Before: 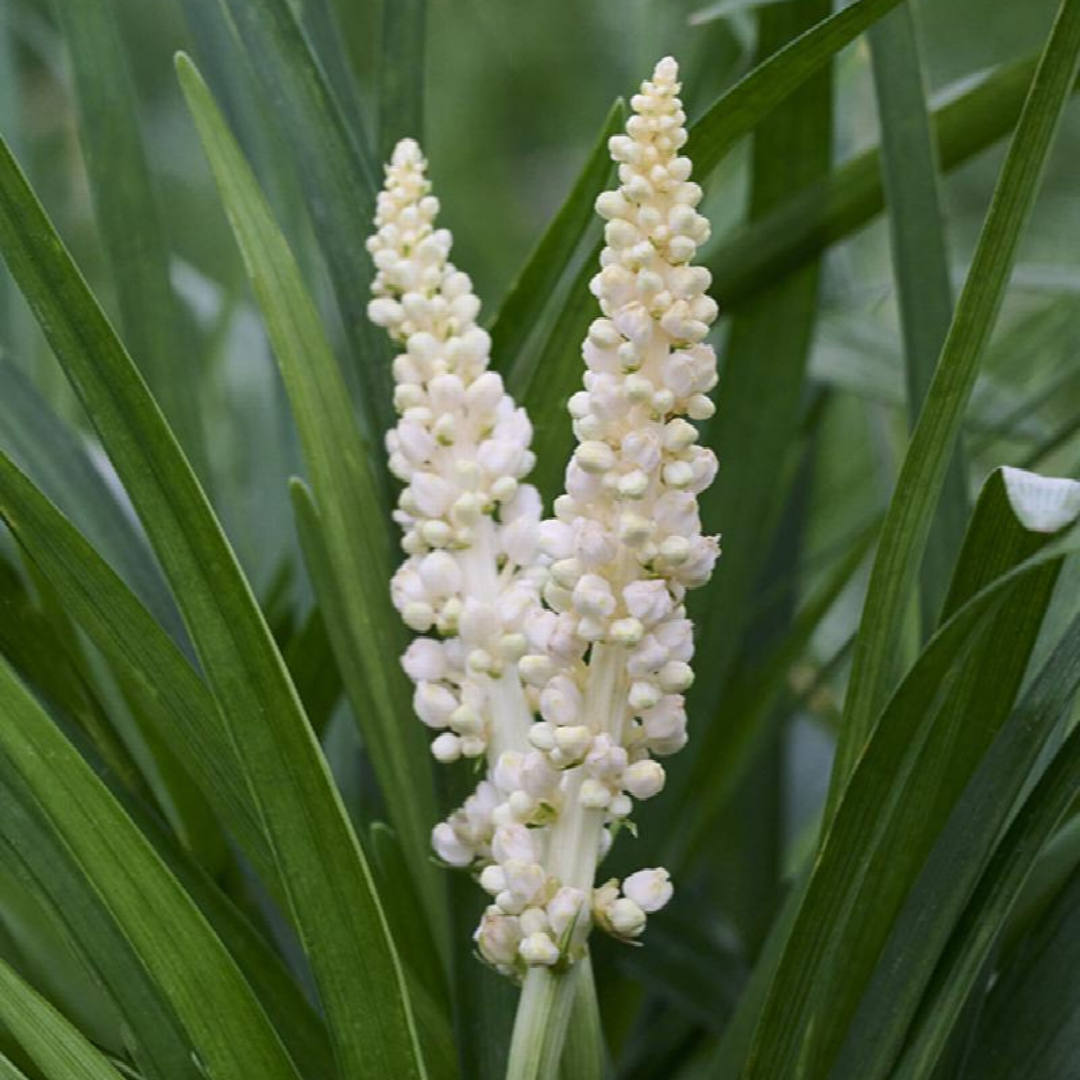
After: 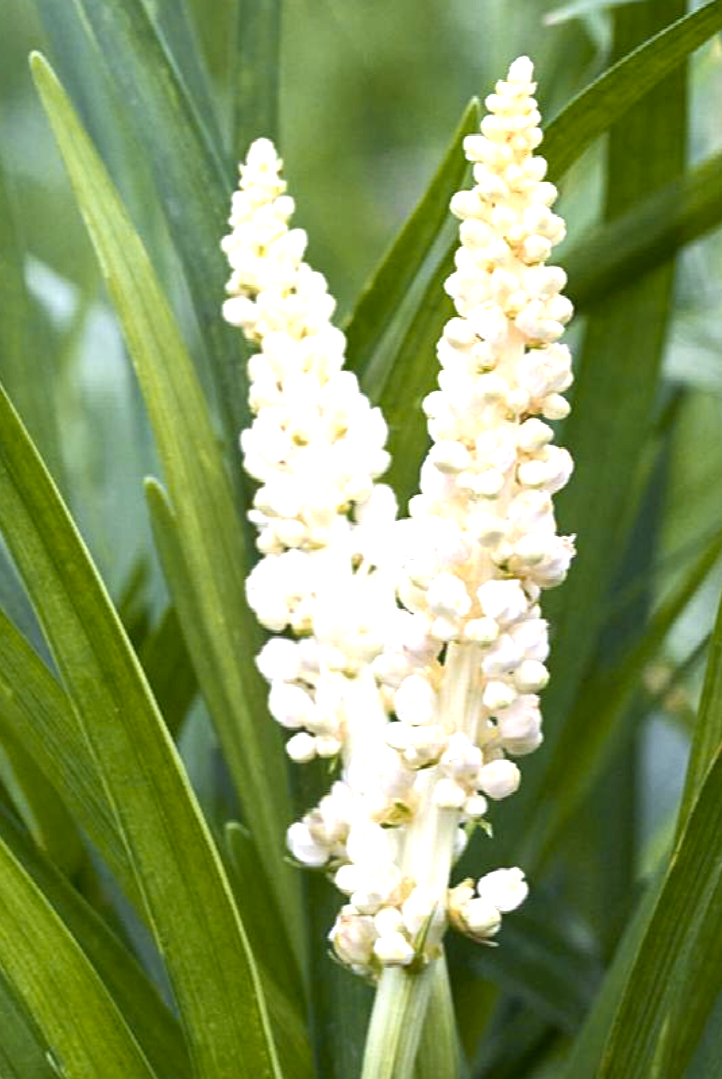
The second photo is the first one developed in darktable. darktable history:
exposure: black level correction 0, exposure 1.199 EV, compensate highlight preservation false
local contrast: highlights 100%, shadows 103%, detail 119%, midtone range 0.2
crop and rotate: left 13.5%, right 19.572%
color zones: curves: ch1 [(0.235, 0.558) (0.75, 0.5)]; ch2 [(0.25, 0.462) (0.749, 0.457)]
